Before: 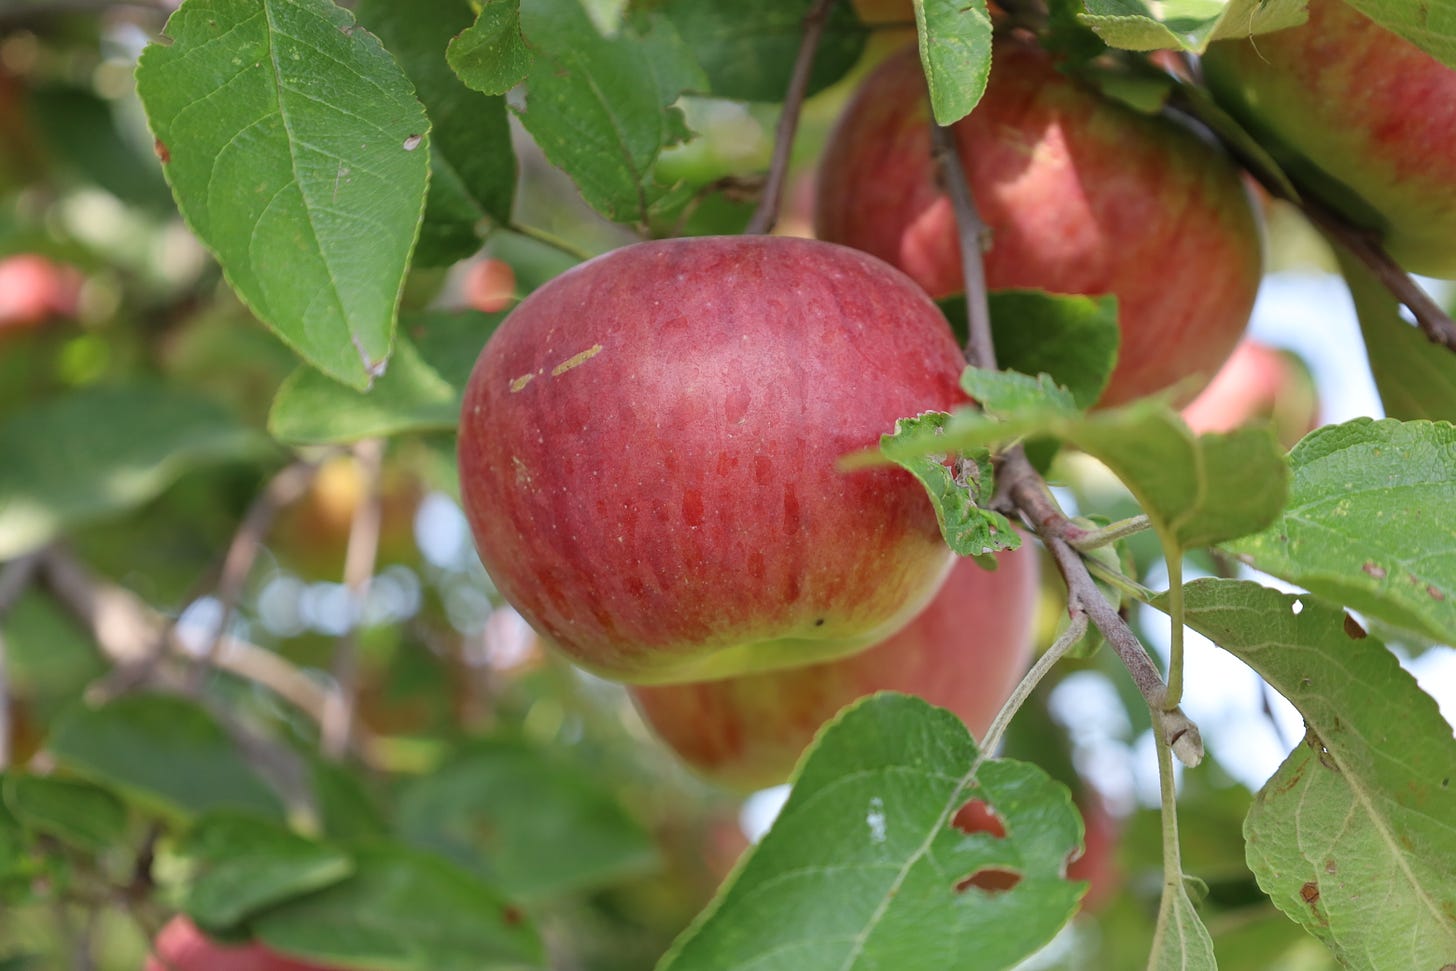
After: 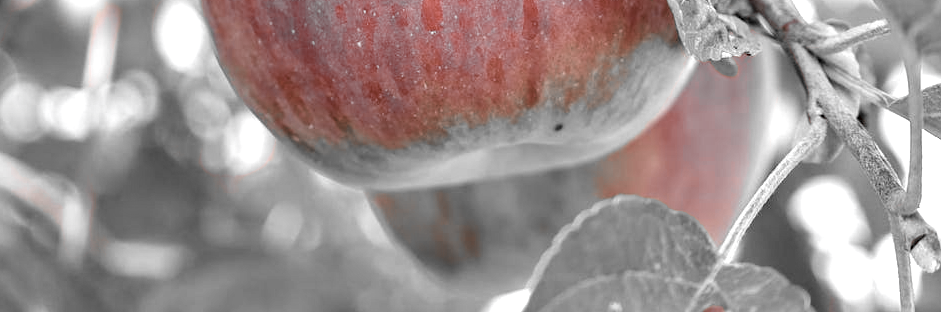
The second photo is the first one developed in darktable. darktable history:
color calibration: illuminant as shot in camera, x 0.377, y 0.393, temperature 4164.29 K, gamut compression 0.994
exposure: black level correction 0.001, exposure 0.498 EV, compensate highlight preservation false
local contrast: highlights 26%, shadows 73%, midtone range 0.745
color zones: curves: ch1 [(0, 0.006) (0.094, 0.285) (0.171, 0.001) (0.429, 0.001) (0.571, 0.003) (0.714, 0.004) (0.857, 0.004) (1, 0.006)]
crop: left 17.989%, top 51.001%, right 17.345%, bottom 16.853%
haze removal: adaptive false
tone equalizer: -8 EV -0.404 EV, -7 EV -0.365 EV, -6 EV -0.357 EV, -5 EV -0.218 EV, -3 EV 0.245 EV, -2 EV 0.33 EV, -1 EV 0.379 EV, +0 EV 0.417 EV, mask exposure compensation -0.513 EV
